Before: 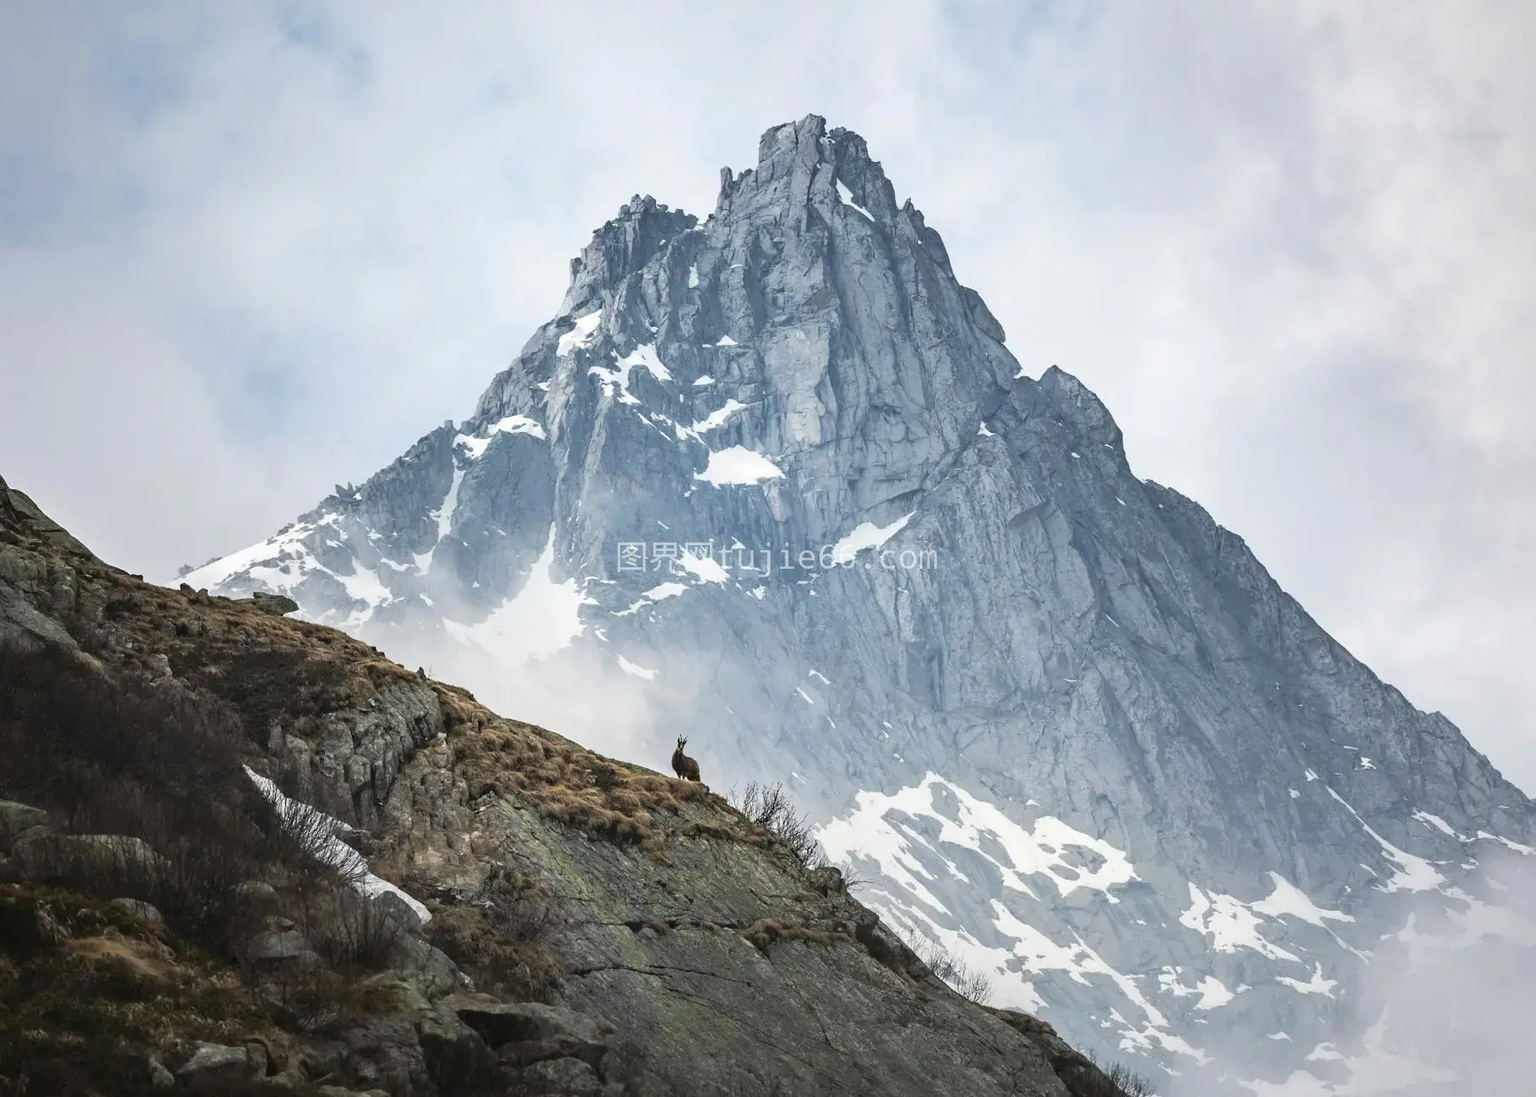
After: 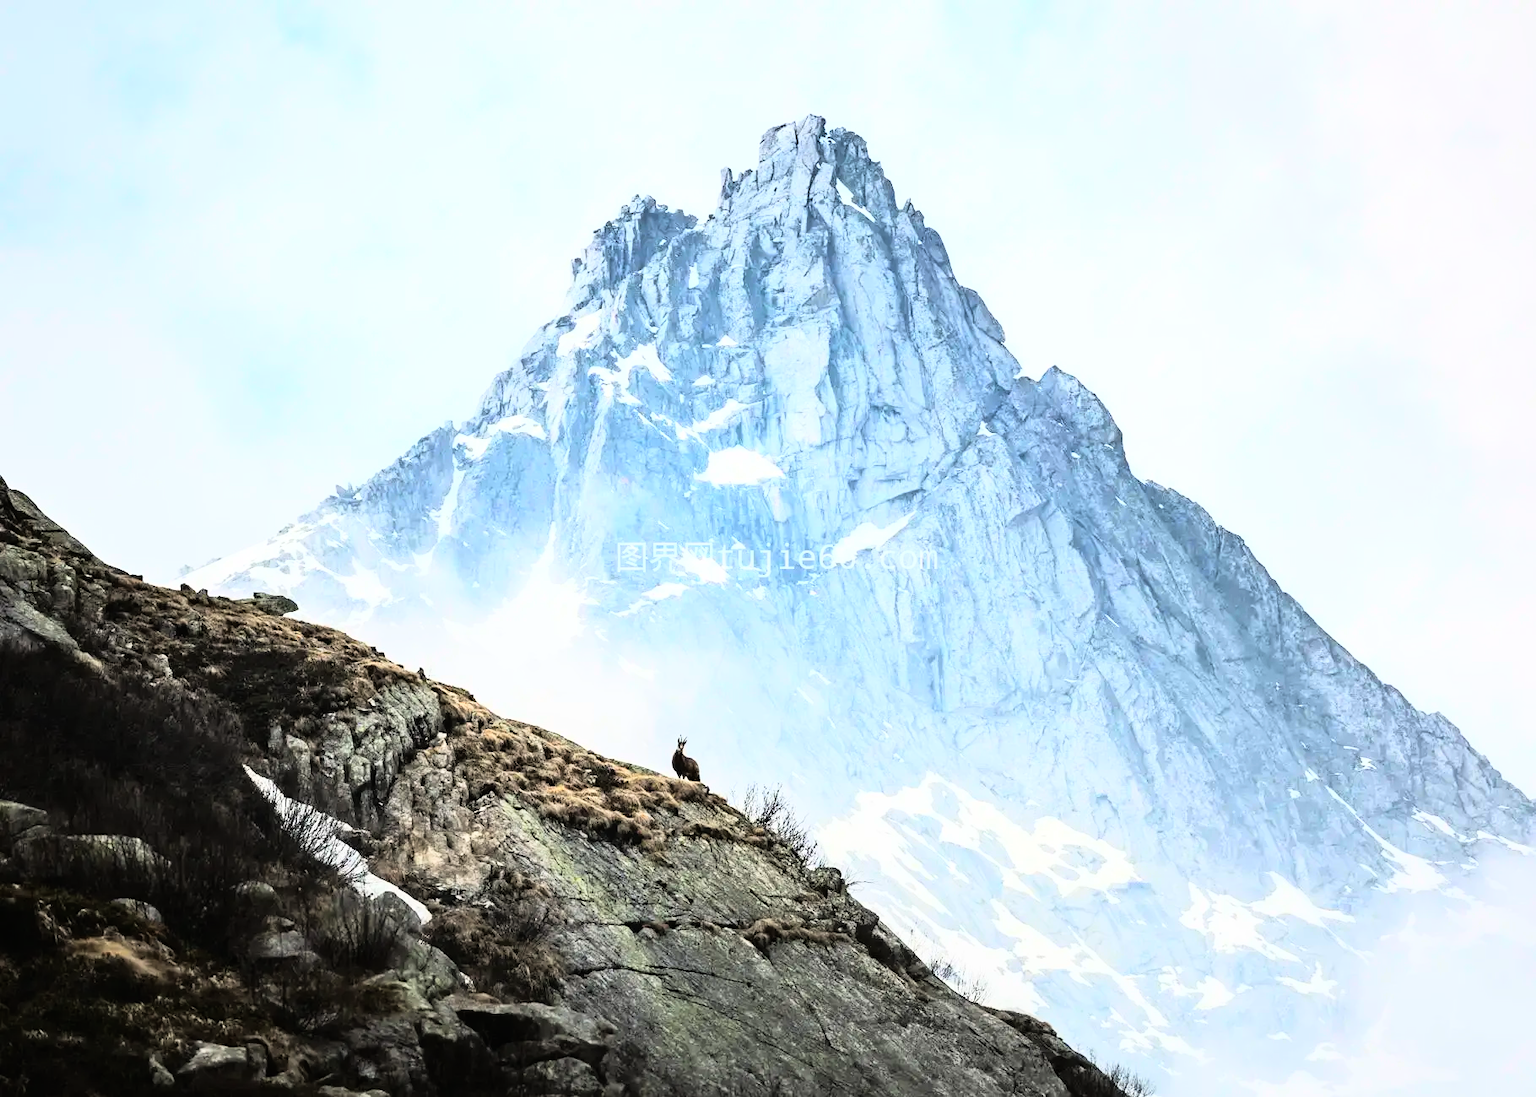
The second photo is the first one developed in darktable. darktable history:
color zones: curves: ch1 [(0.25, 0.5) (0.747, 0.71)]
rgb curve: curves: ch0 [(0, 0) (0.21, 0.15) (0.24, 0.21) (0.5, 0.75) (0.75, 0.96) (0.89, 0.99) (1, 1)]; ch1 [(0, 0.02) (0.21, 0.13) (0.25, 0.2) (0.5, 0.67) (0.75, 0.9) (0.89, 0.97) (1, 1)]; ch2 [(0, 0.02) (0.21, 0.13) (0.25, 0.2) (0.5, 0.67) (0.75, 0.9) (0.89, 0.97) (1, 1)], compensate middle gray true
